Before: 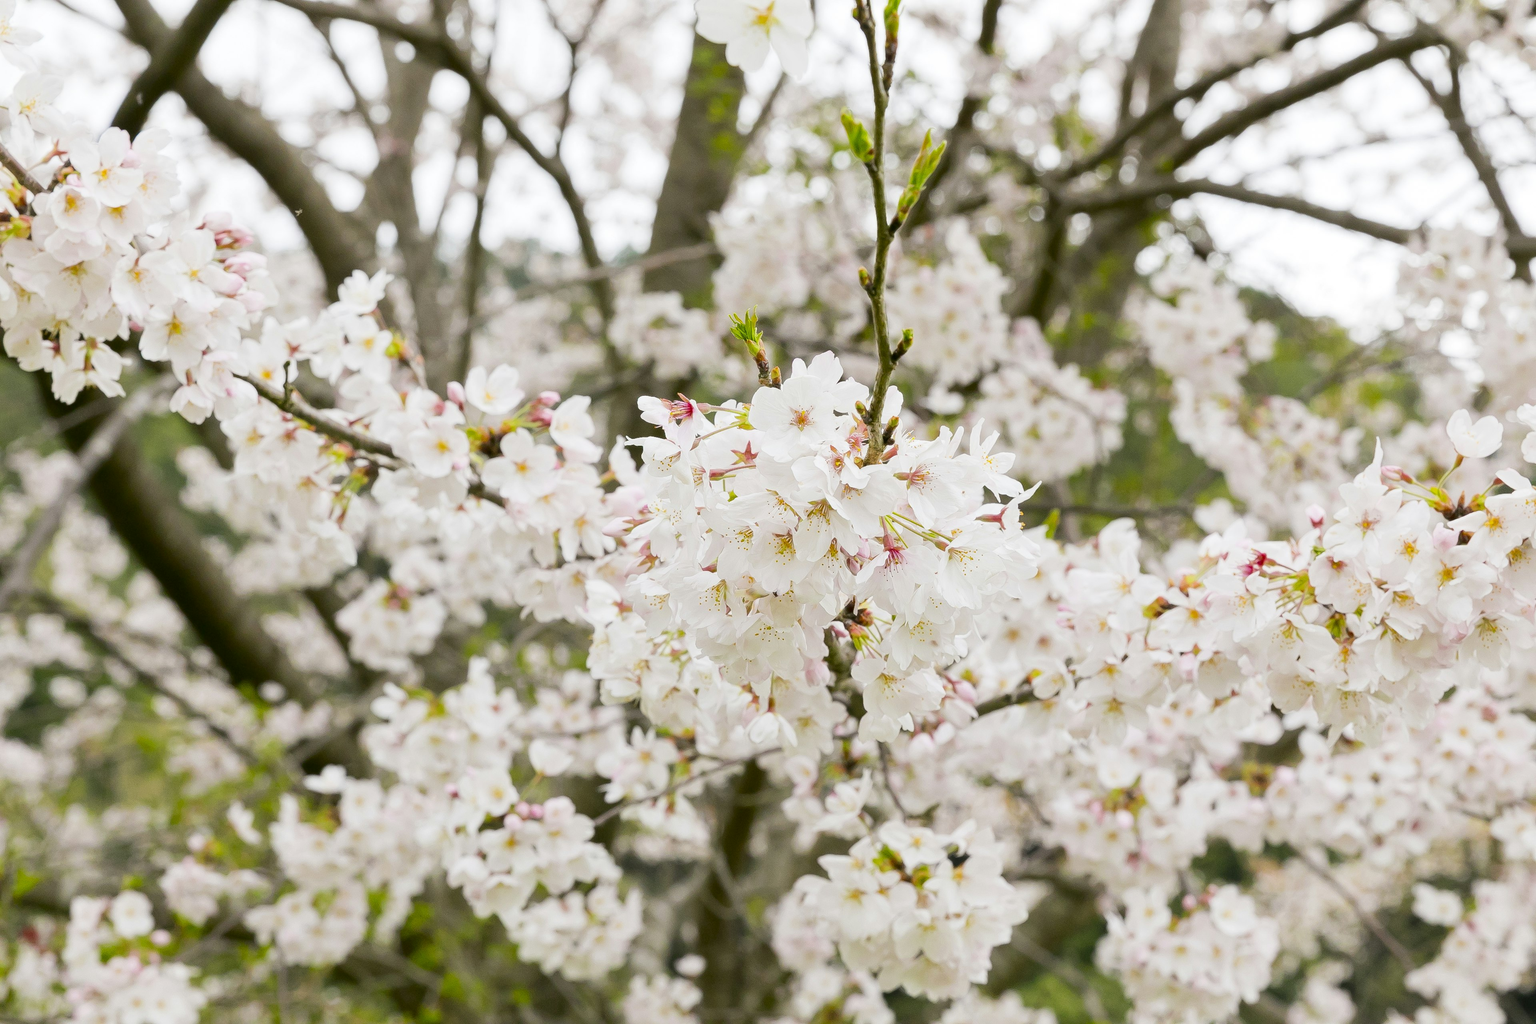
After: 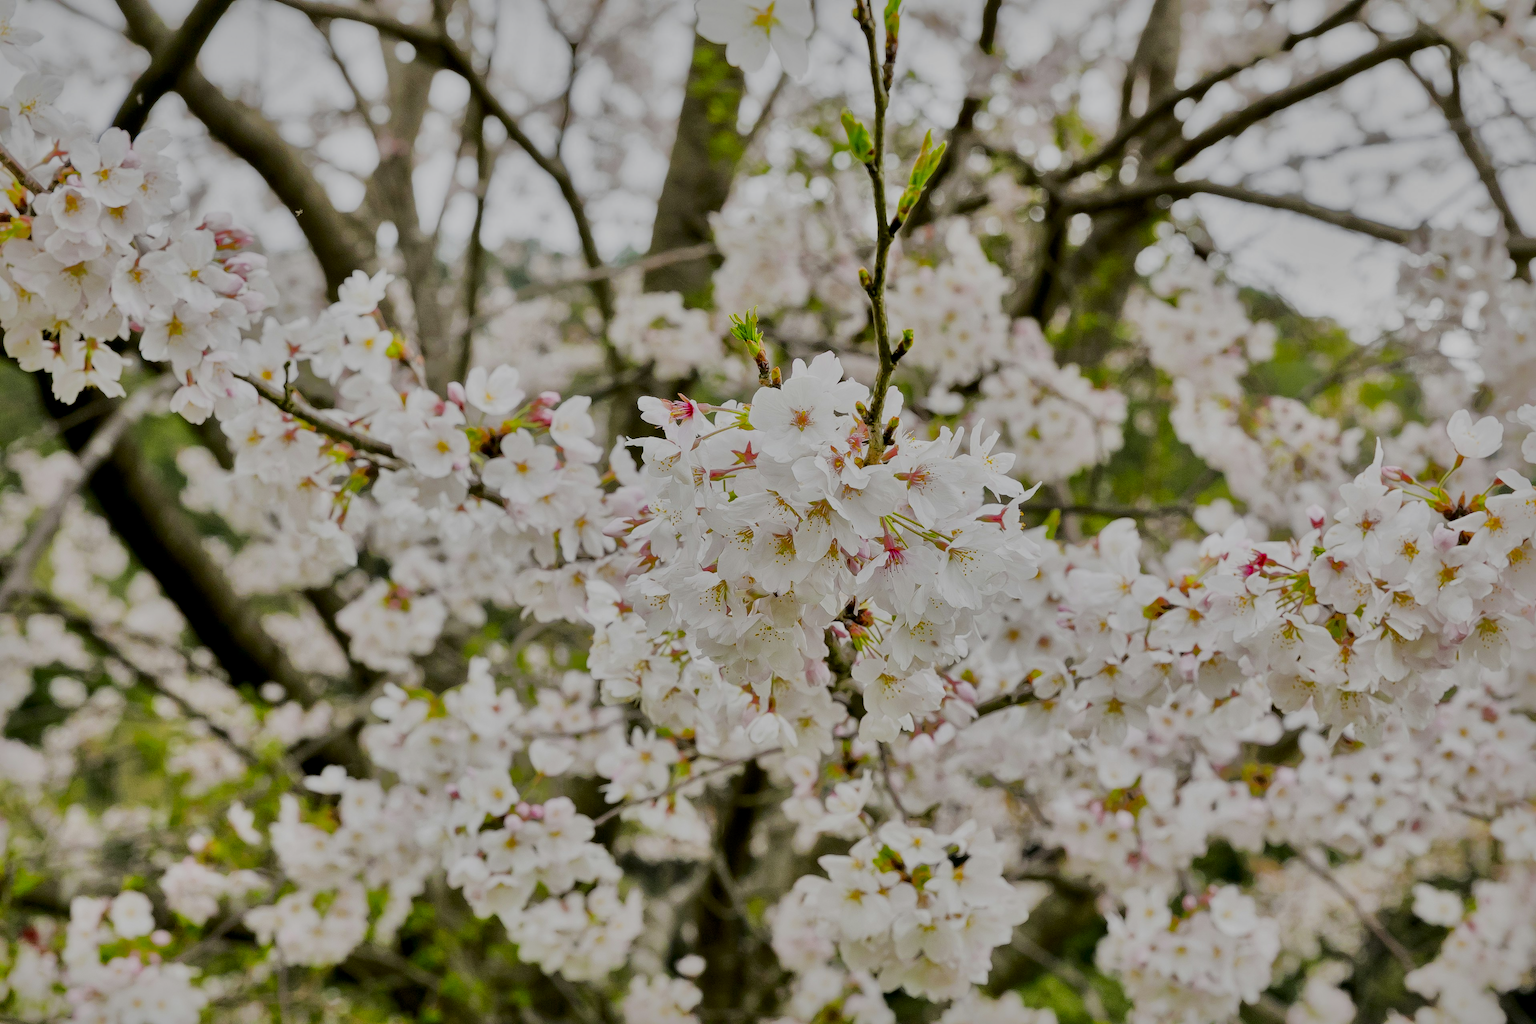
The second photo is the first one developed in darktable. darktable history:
local contrast: highlights 100%, shadows 100%, detail 120%, midtone range 0.2
contrast brightness saturation: contrast 0.12, brightness -0.12, saturation 0.2
filmic rgb: black relative exposure -7.65 EV, hardness 4.02, contrast 1.1, highlights saturation mix -30%
shadows and highlights: shadows -19.91, highlights -73.15
